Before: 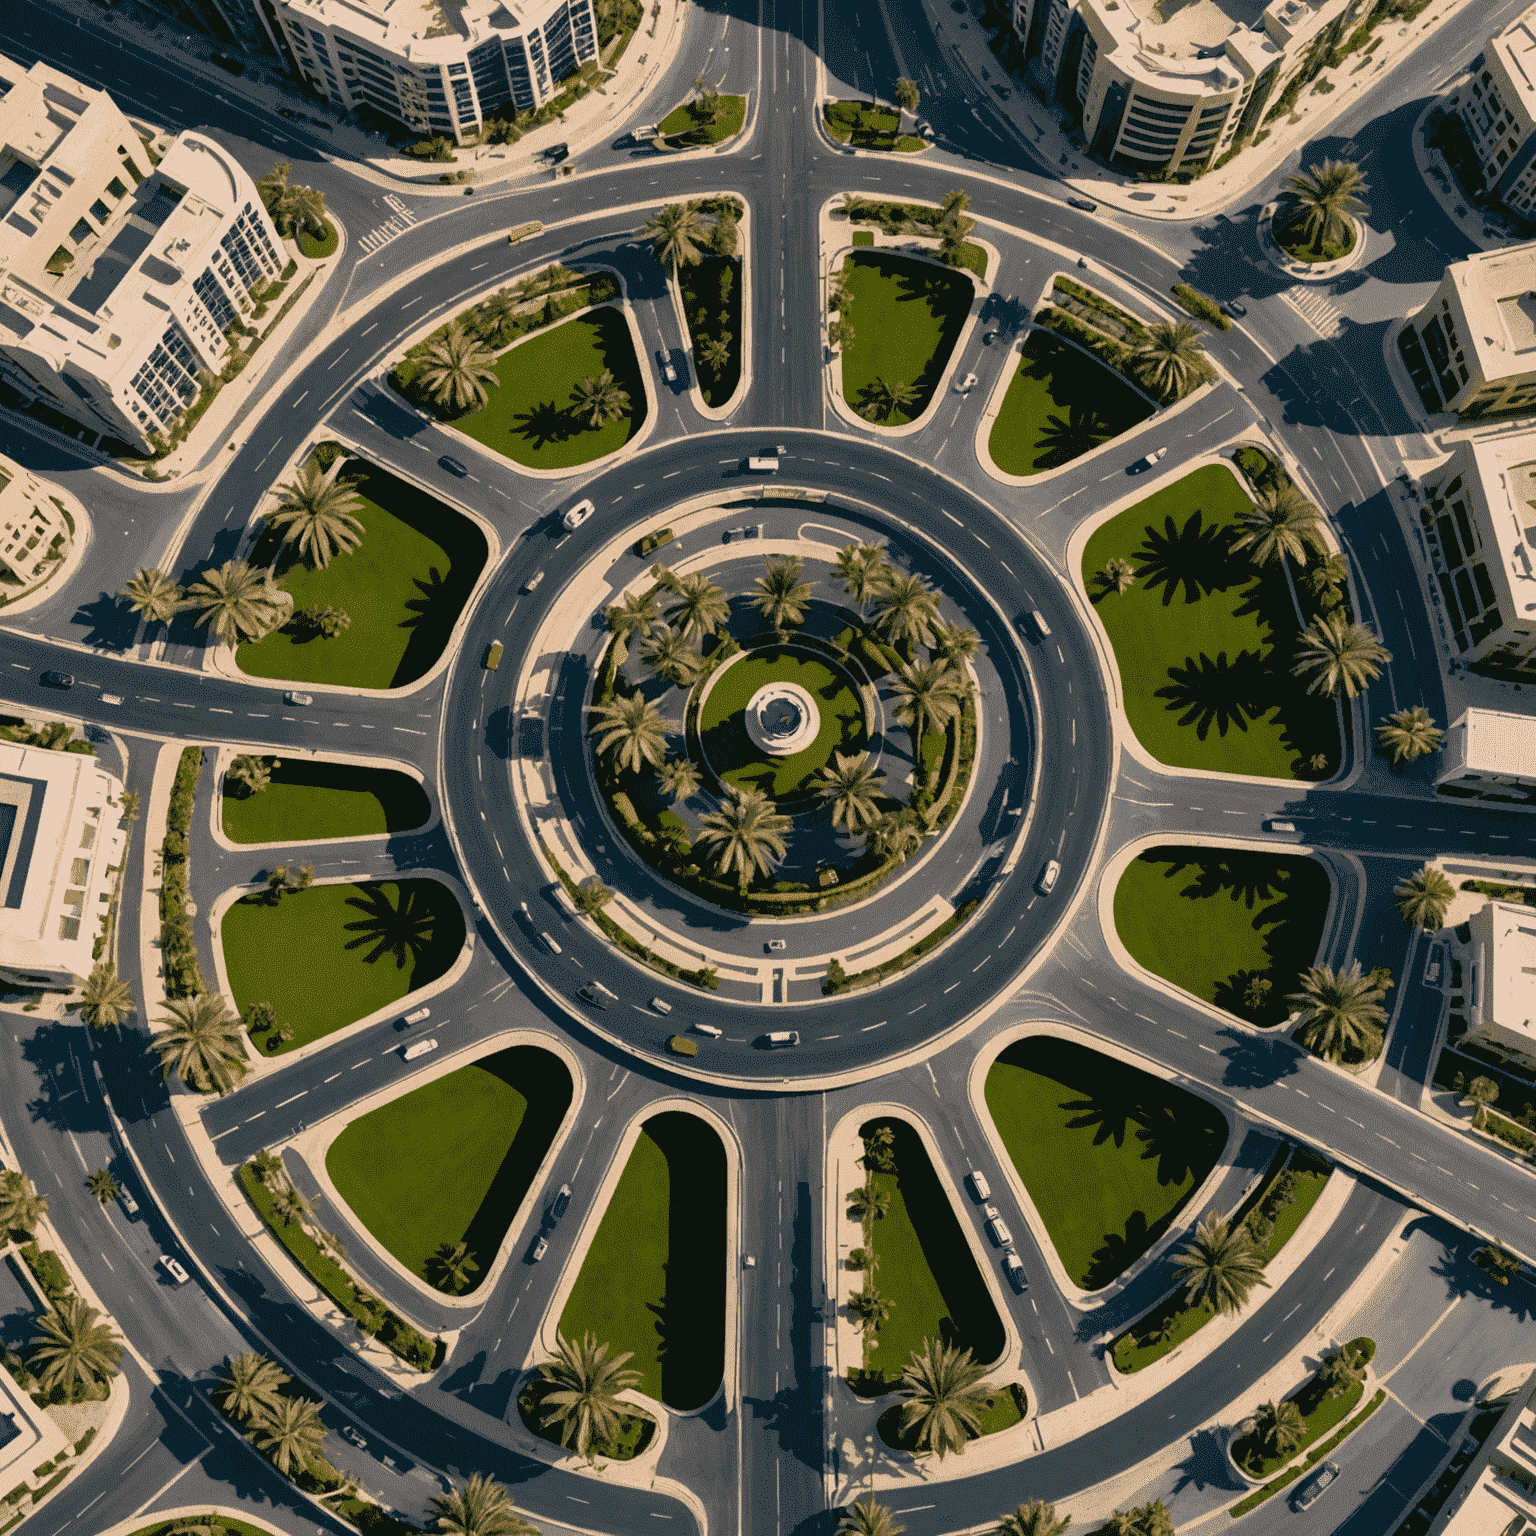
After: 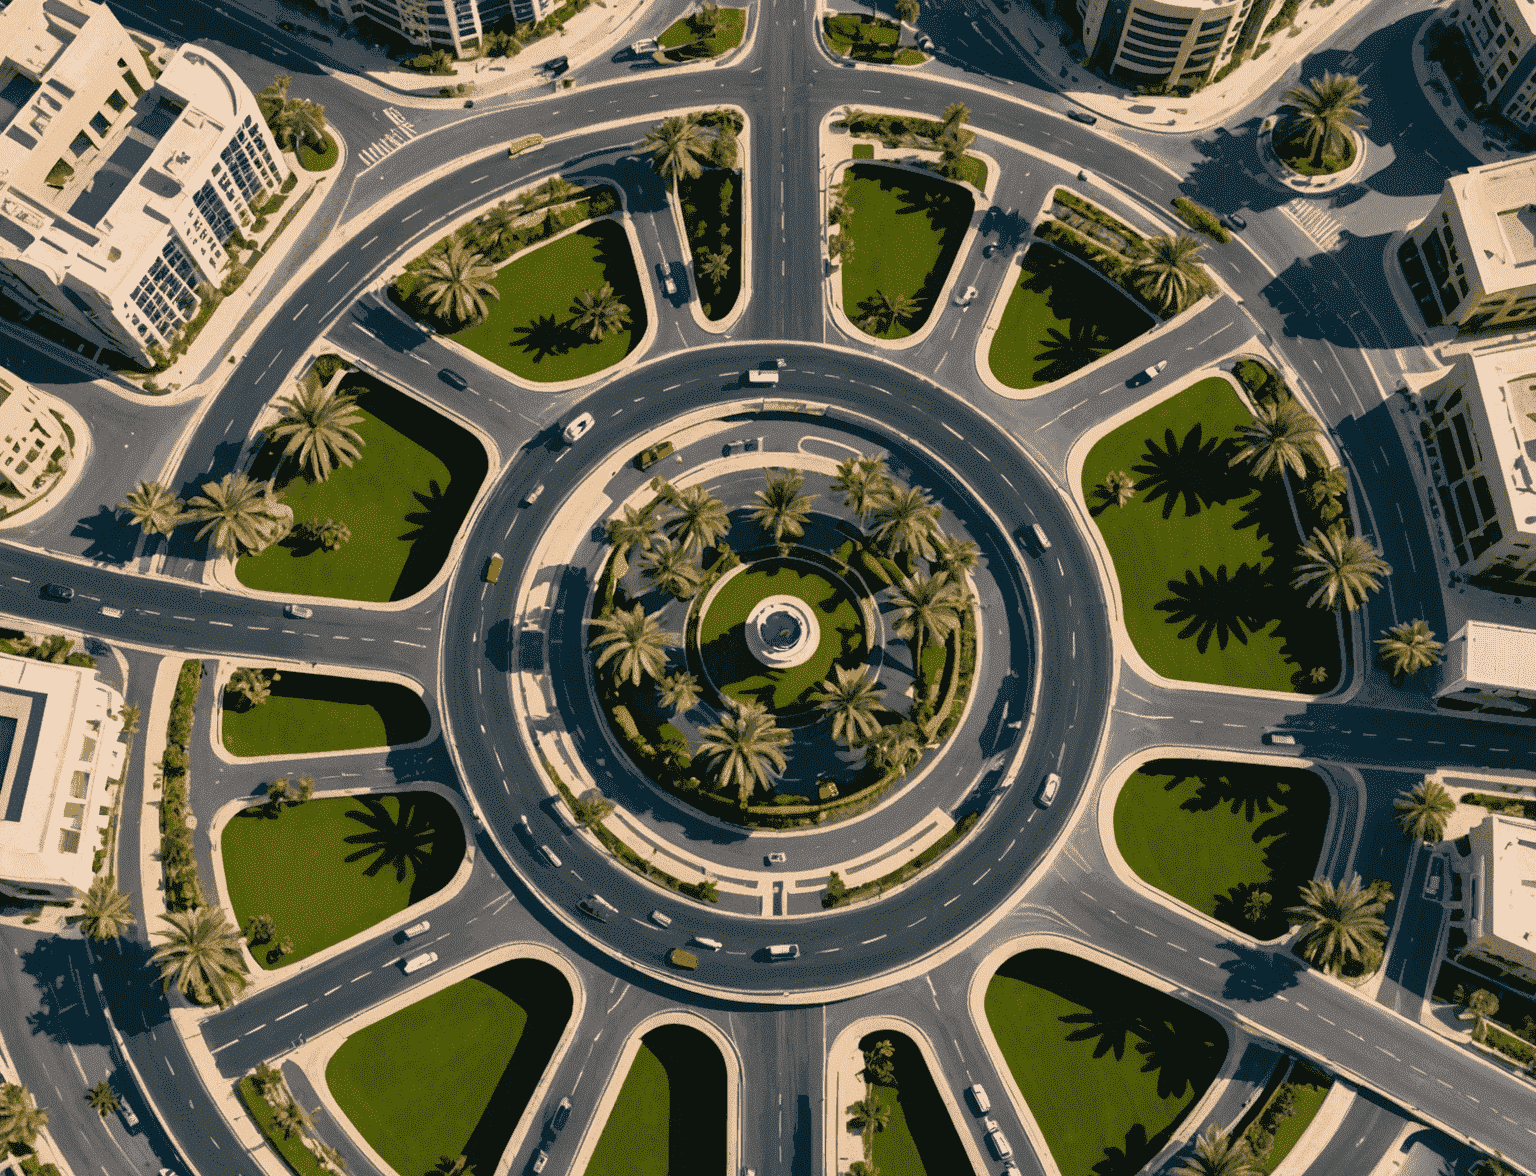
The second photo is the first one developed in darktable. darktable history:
crop: top 5.675%, bottom 17.731%
exposure: exposure 0.127 EV, compensate exposure bias true, compensate highlight preservation false
